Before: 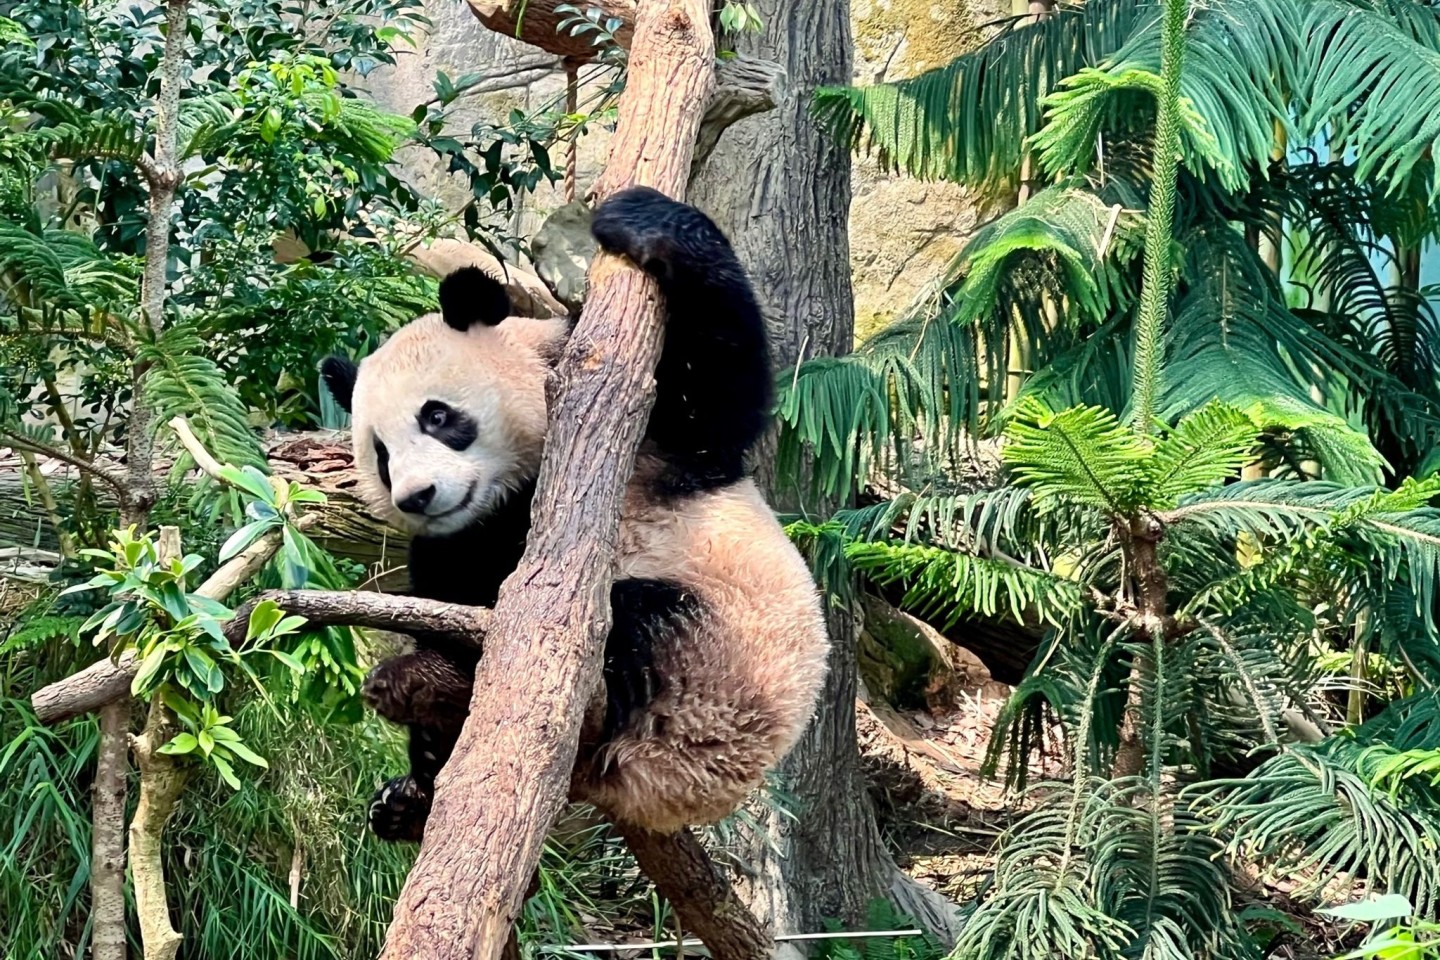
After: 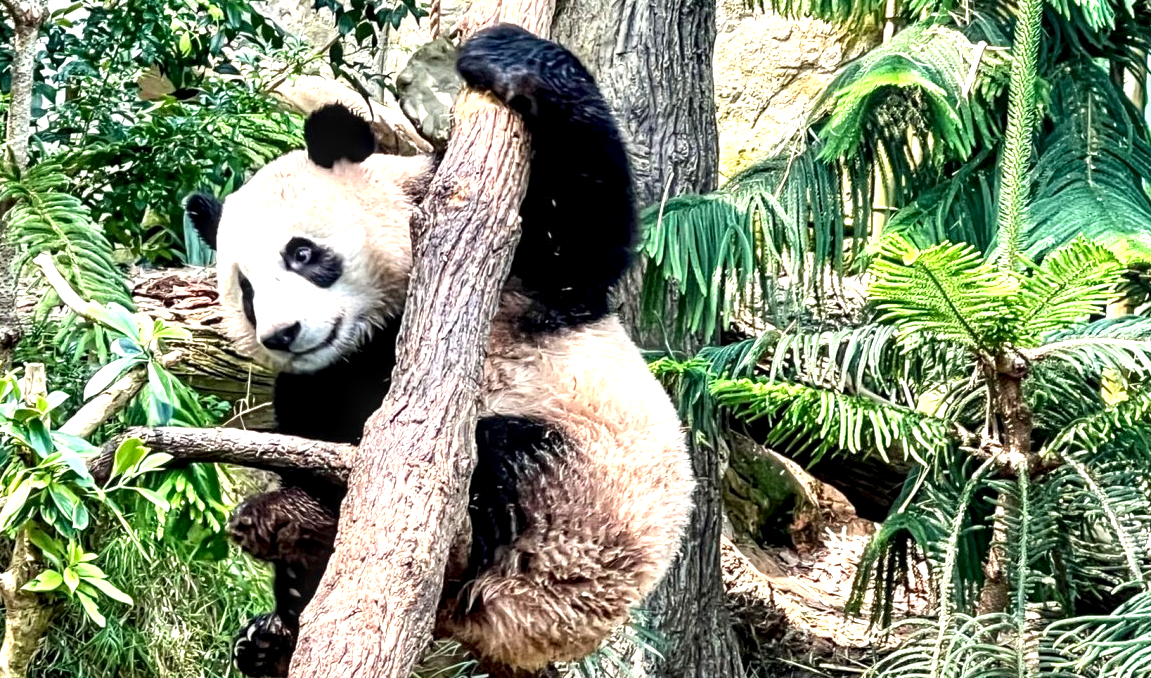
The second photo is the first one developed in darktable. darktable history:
local contrast: highlights 60%, shadows 60%, detail 160%
exposure: exposure 0.737 EV, compensate highlight preservation false
crop: left 9.403%, top 17.024%, right 10.627%, bottom 12.301%
